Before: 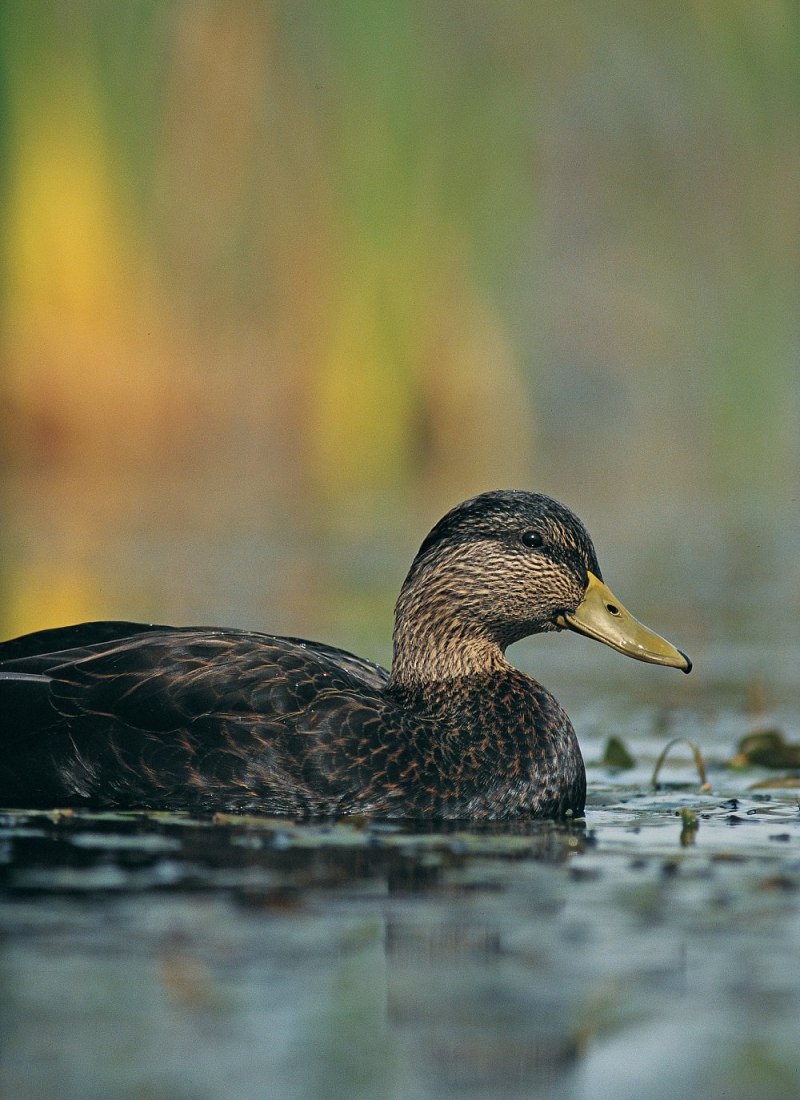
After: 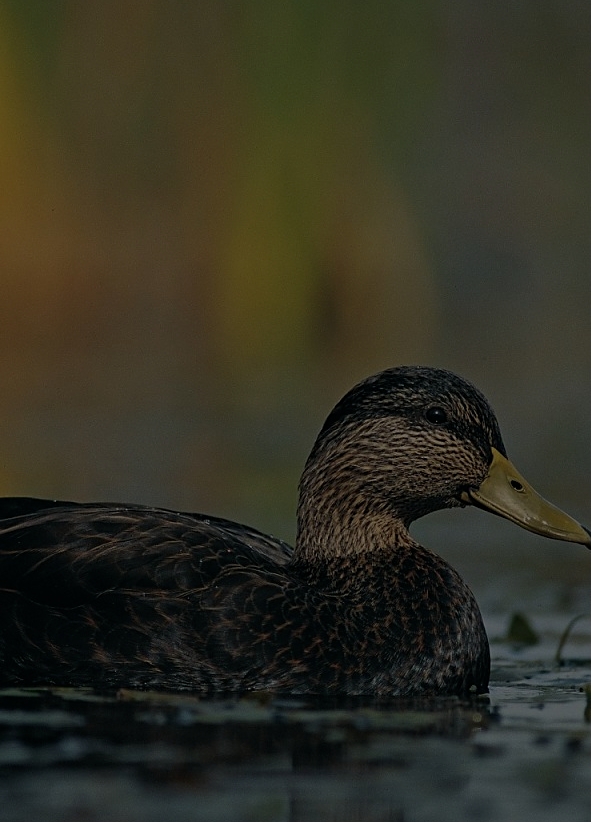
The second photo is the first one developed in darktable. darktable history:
crop and rotate: left 12.1%, top 11.352%, right 13.953%, bottom 13.86%
sharpen: amount 0.218
exposure: exposure -2.407 EV, compensate highlight preservation false
